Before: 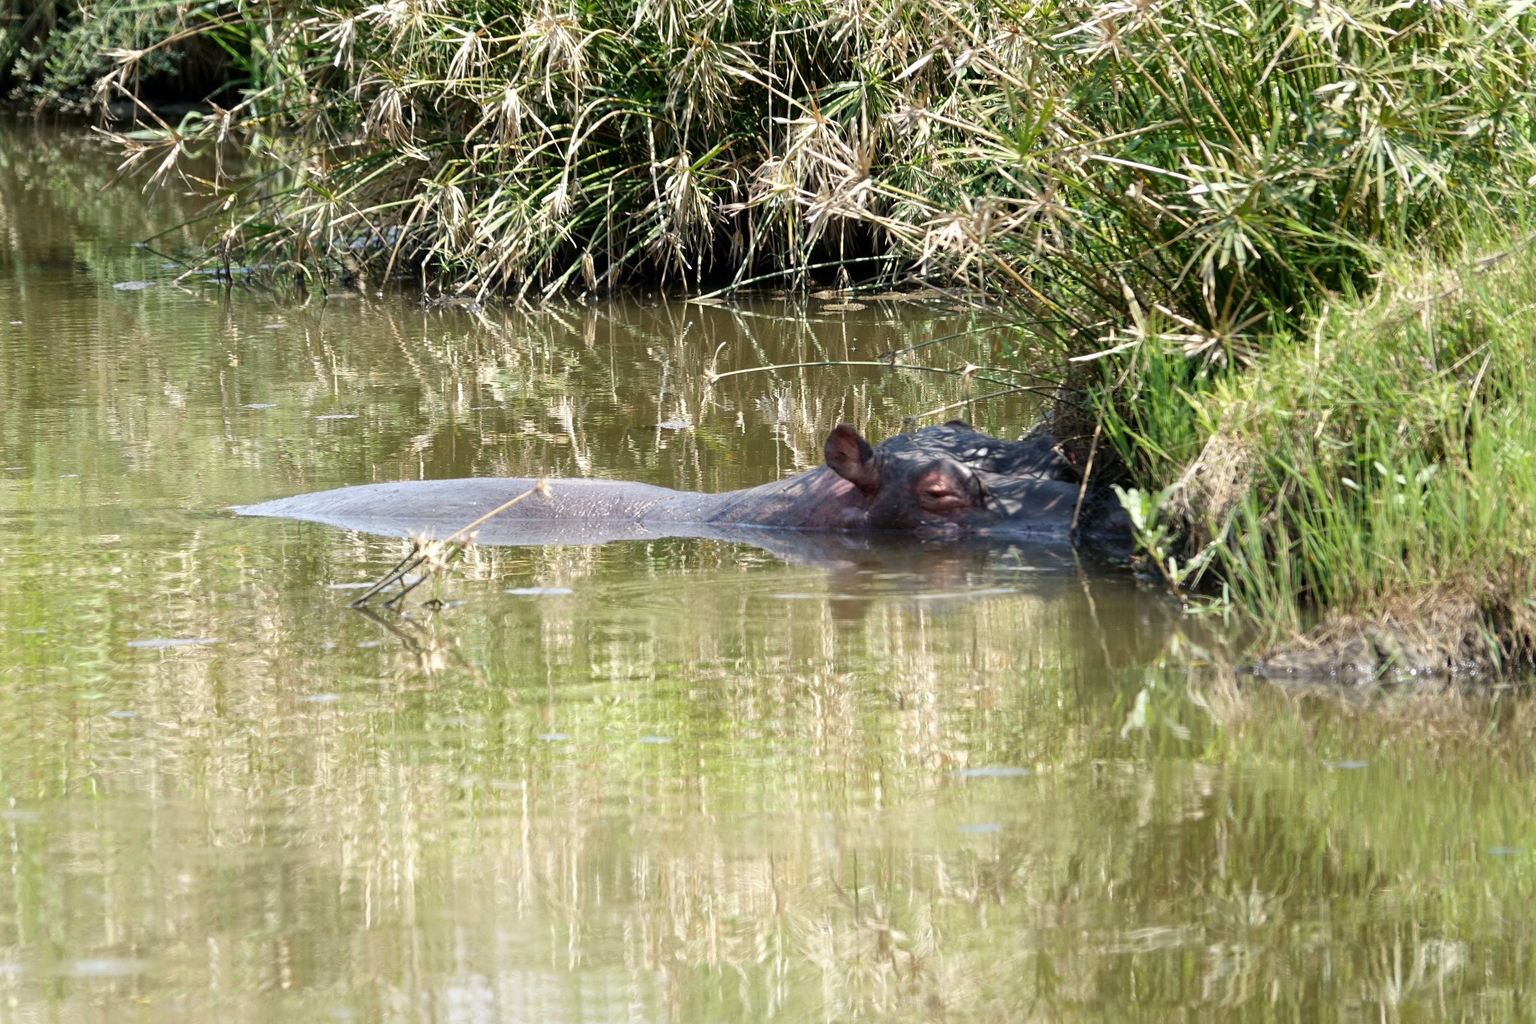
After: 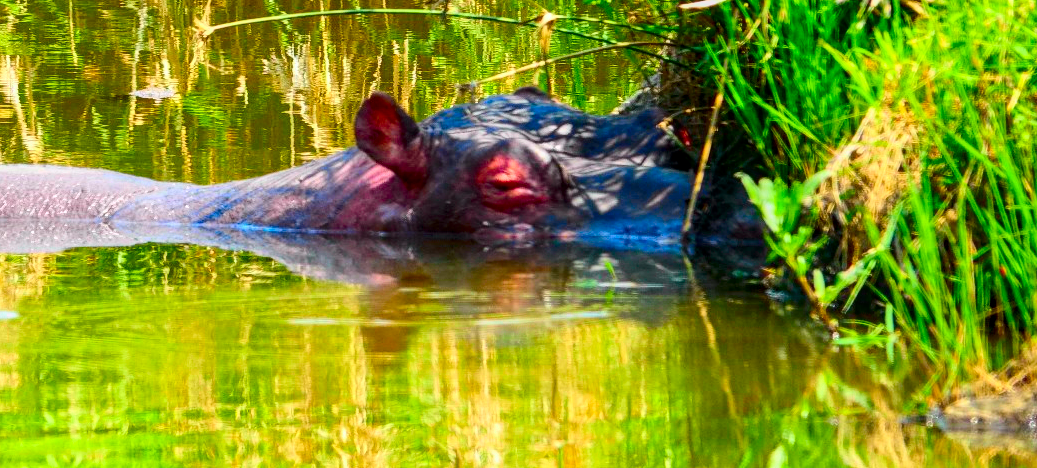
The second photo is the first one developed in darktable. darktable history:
tone curve: curves: ch0 [(0, 0.003) (0.044, 0.025) (0.12, 0.089) (0.197, 0.168) (0.281, 0.273) (0.468, 0.548) (0.583, 0.691) (0.701, 0.815) (0.86, 0.922) (1, 0.982)]; ch1 [(0, 0) (0.232, 0.214) (0.404, 0.376) (0.461, 0.425) (0.493, 0.481) (0.501, 0.5) (0.517, 0.524) (0.55, 0.585) (0.598, 0.651) (0.671, 0.735) (0.796, 0.85) (1, 1)]; ch2 [(0, 0) (0.249, 0.216) (0.357, 0.317) (0.448, 0.432) (0.478, 0.492) (0.498, 0.499) (0.517, 0.527) (0.537, 0.564) (0.569, 0.617) (0.61, 0.659) (0.706, 0.75) (0.808, 0.809) (0.991, 0.968)], color space Lab, independent channels, preserve colors none
exposure: exposure -0.176 EV, compensate highlight preservation false
crop: left 36.424%, top 34.66%, right 12.935%, bottom 31.01%
local contrast: on, module defaults
color correction: highlights b* -0.029, saturation 2.18
